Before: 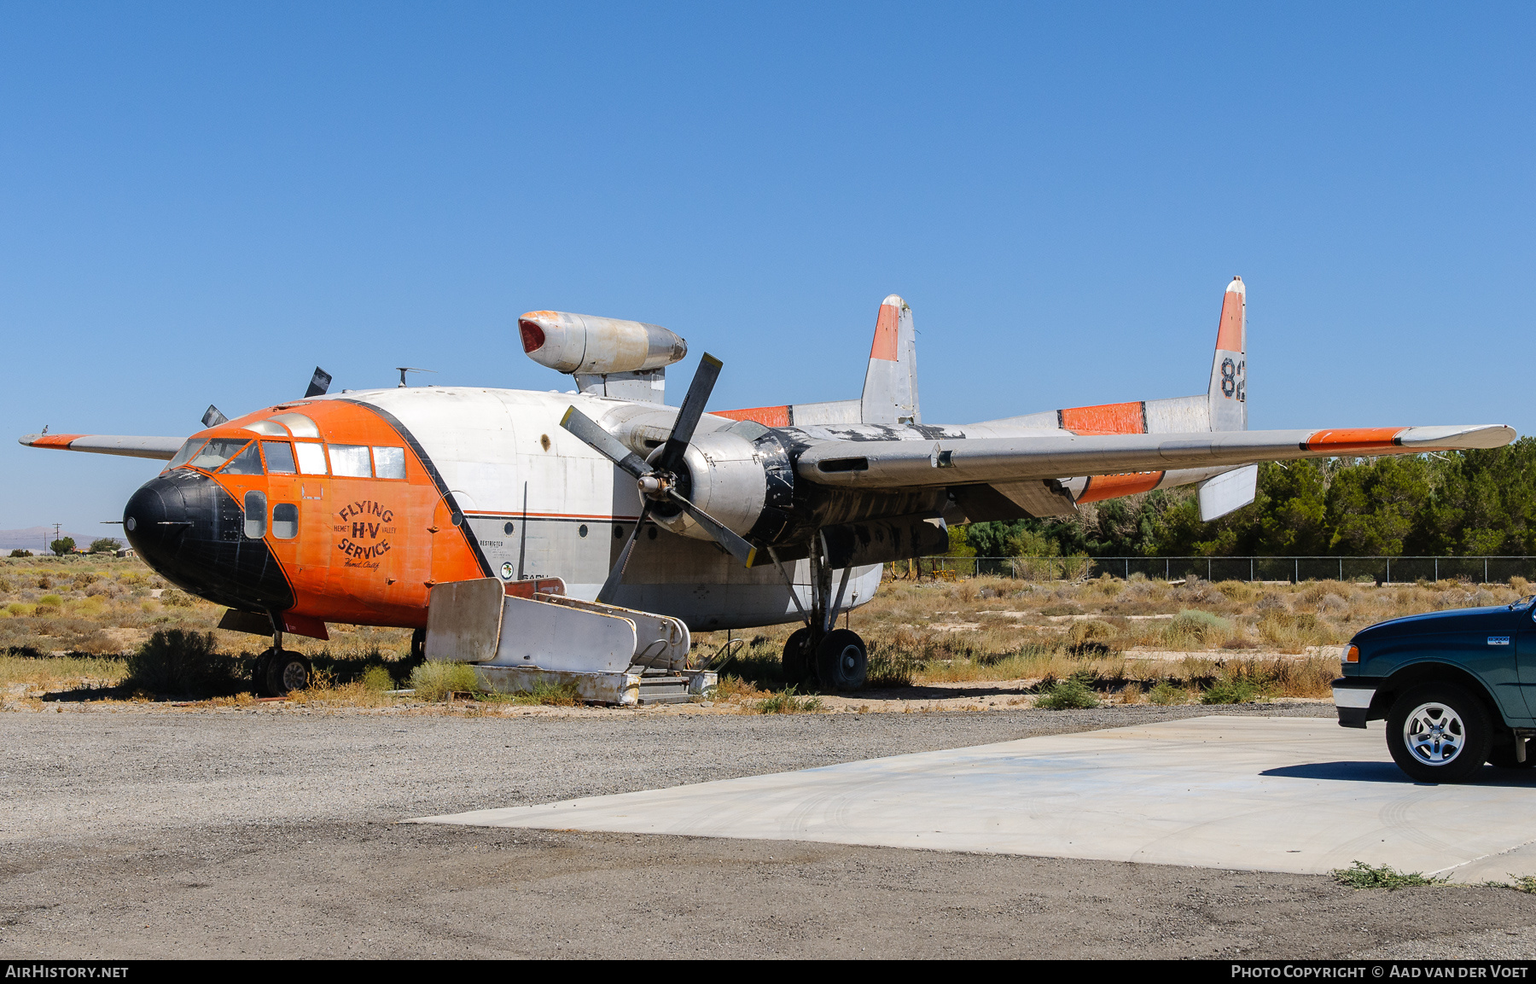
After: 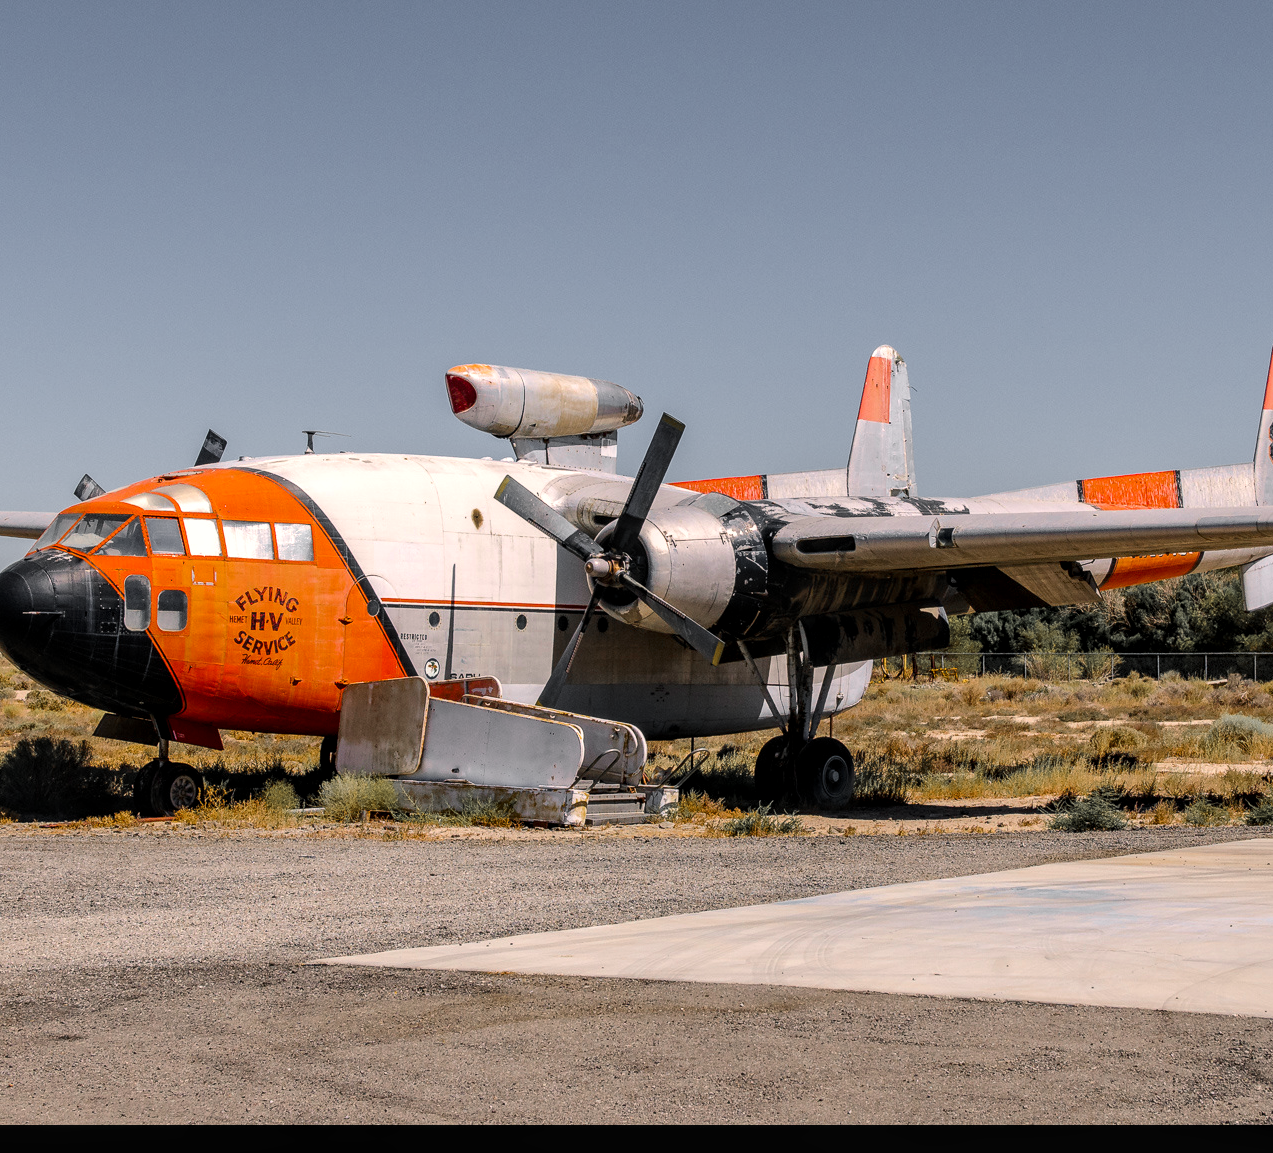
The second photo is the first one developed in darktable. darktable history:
crop and rotate: left 9.019%, right 20.208%
color zones: curves: ch1 [(0, 0.638) (0.193, 0.442) (0.286, 0.15) (0.429, 0.14) (0.571, 0.142) (0.714, 0.154) (0.857, 0.175) (1, 0.638)]
local contrast: detail 130%
color balance rgb: shadows lift › luminance -20.136%, highlights gain › chroma 2.055%, highlights gain › hue 46.19°, perceptual saturation grading › global saturation 30.786%, global vibrance 9.286%
